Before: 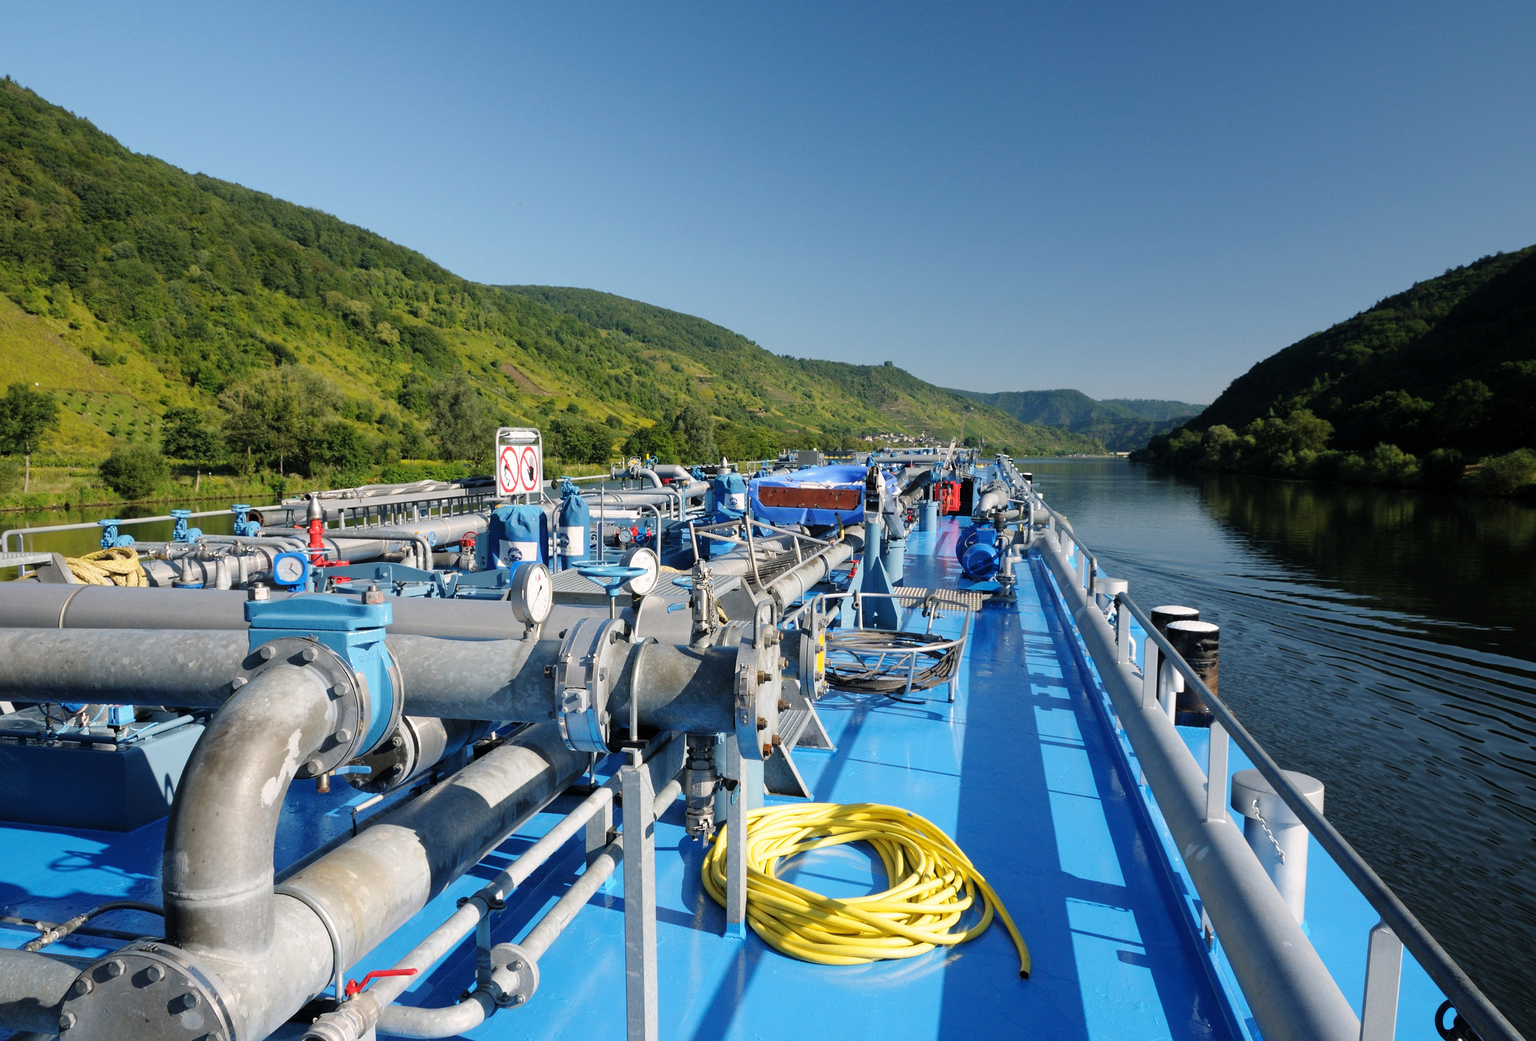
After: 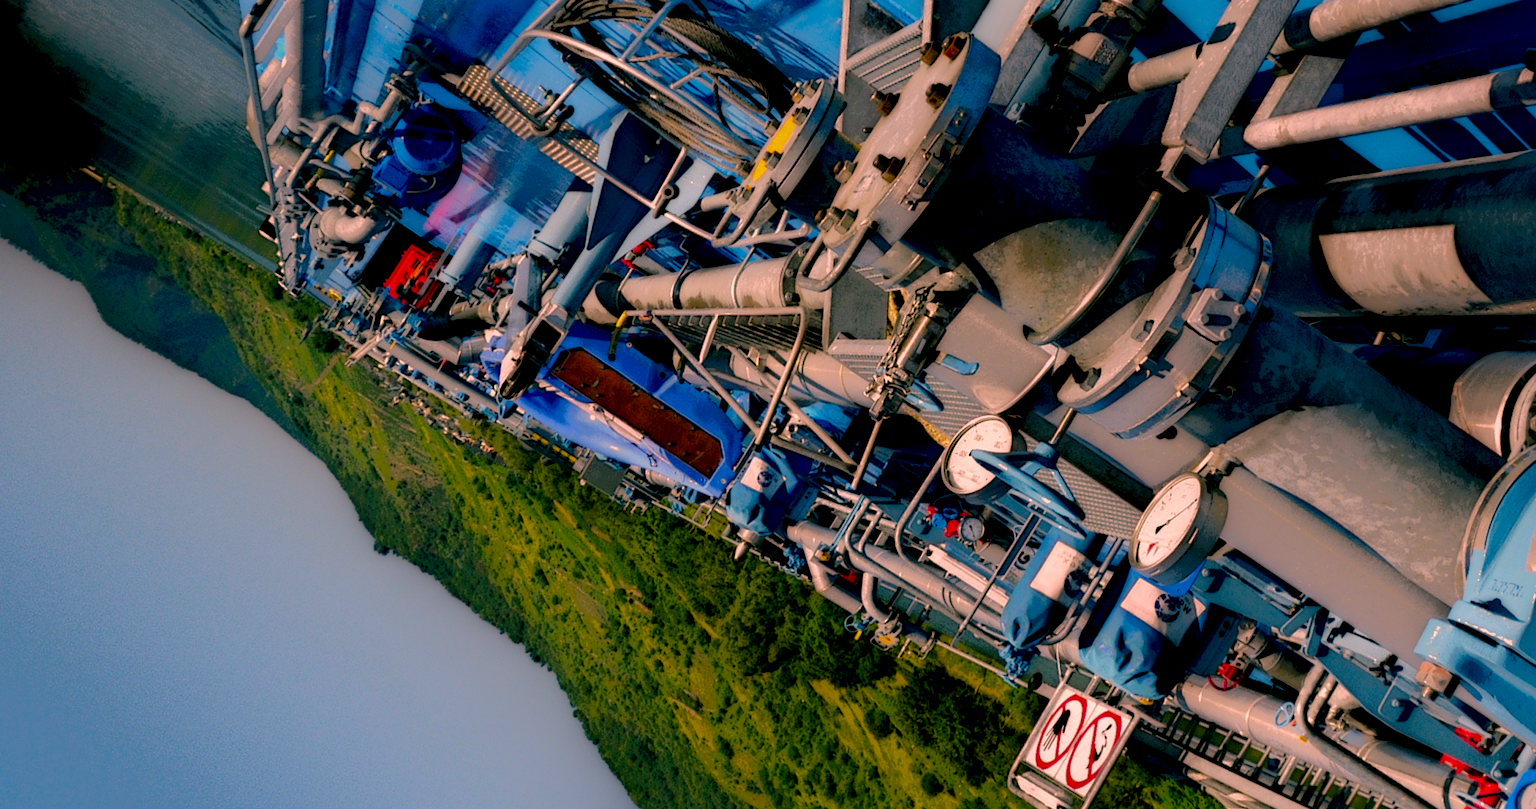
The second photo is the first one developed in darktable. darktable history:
color balance rgb: shadows lift › luminance -7.467%, shadows lift › chroma 2.155%, shadows lift › hue 162.27°, highlights gain › chroma 4.486%, highlights gain › hue 30.33°, global offset › hue 170.15°, perceptual saturation grading › global saturation 30.799%, perceptual brilliance grading › highlights 6.816%, perceptual brilliance grading › mid-tones 18.161%, perceptual brilliance grading › shadows -5.189%, global vibrance 10.006%
color correction: highlights a* 4.47, highlights b* 4.93, shadows a* -6.91, shadows b* 4.56
crop and rotate: angle 148.58°, left 9.139%, top 15.651%, right 4.526%, bottom 17.186%
local contrast: highlights 3%, shadows 201%, detail 164%, midtone range 0.008
